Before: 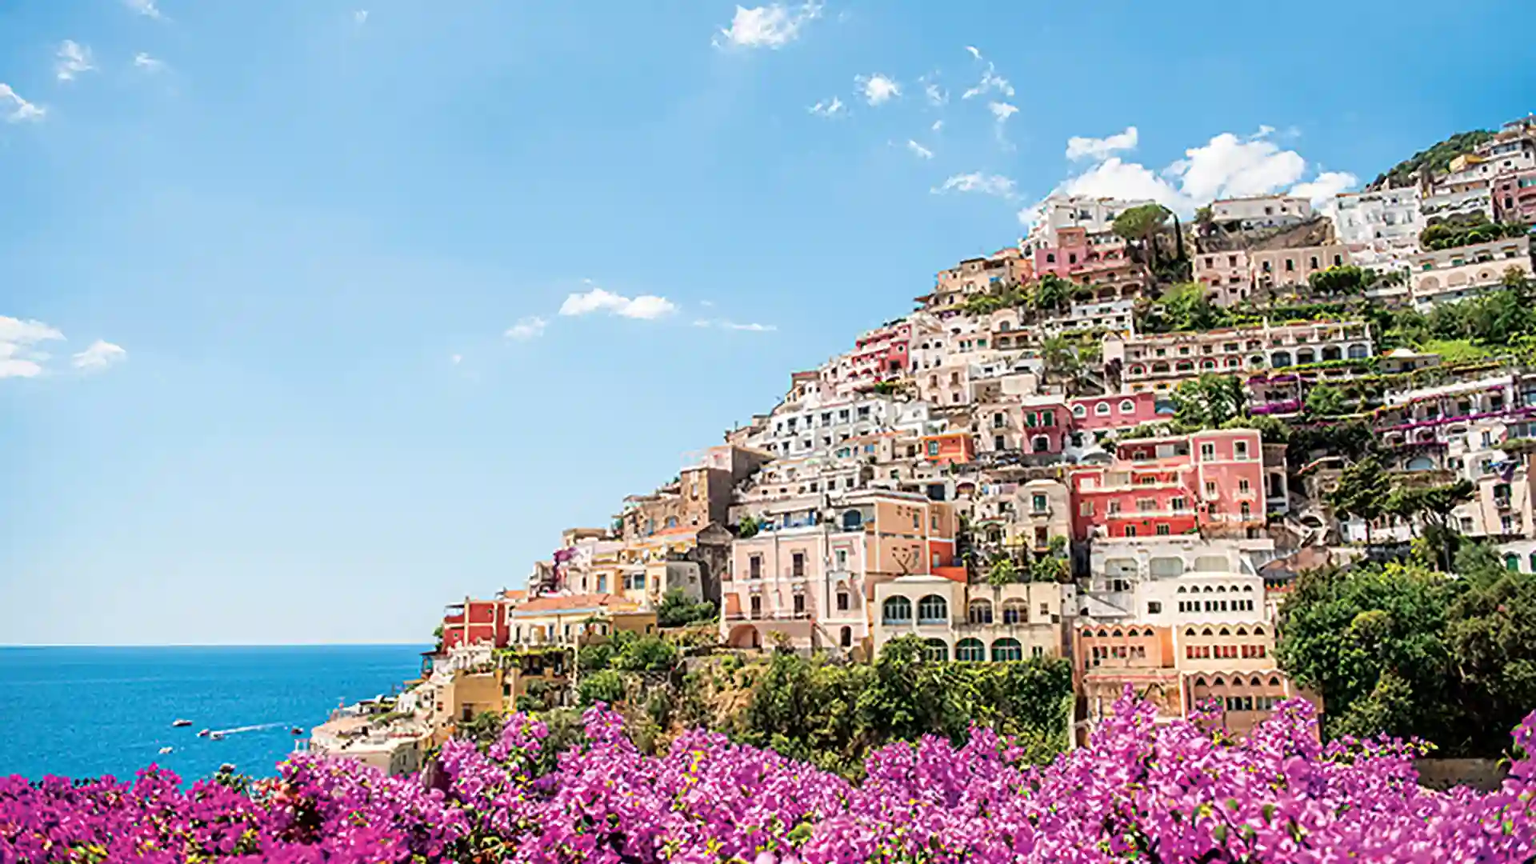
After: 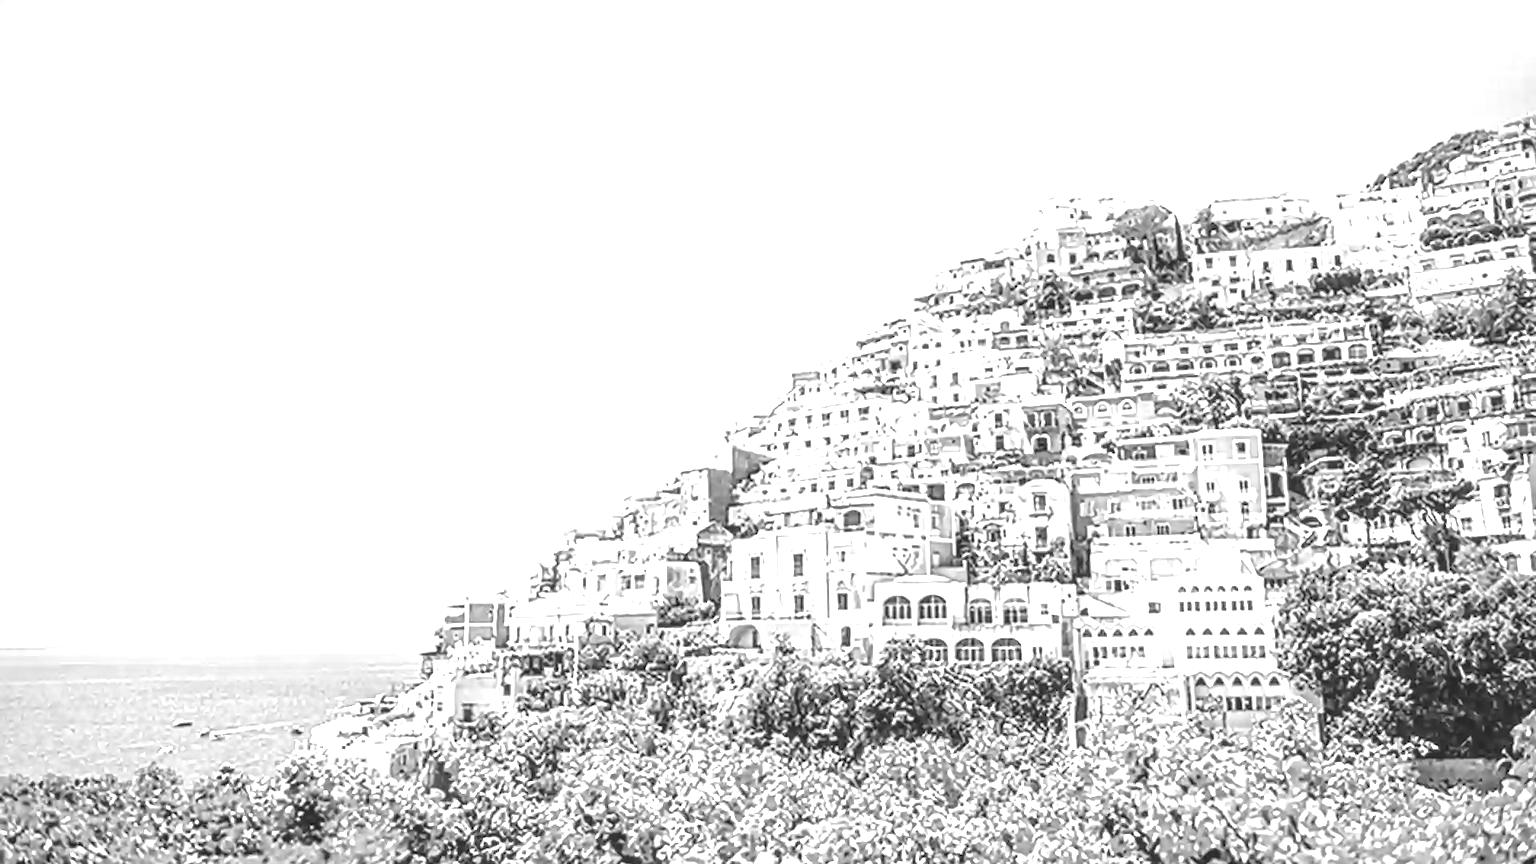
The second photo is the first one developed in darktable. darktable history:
contrast brightness saturation: contrast -0.1, brightness 0.05, saturation 0.08
monochrome: size 3.1
white balance: red 0.967, blue 1.049
local contrast: highlights 0%, shadows 0%, detail 133%
exposure: black level correction 0, exposure 1.75 EV, compensate exposure bias true, compensate highlight preservation false
color correction: saturation 0.5
